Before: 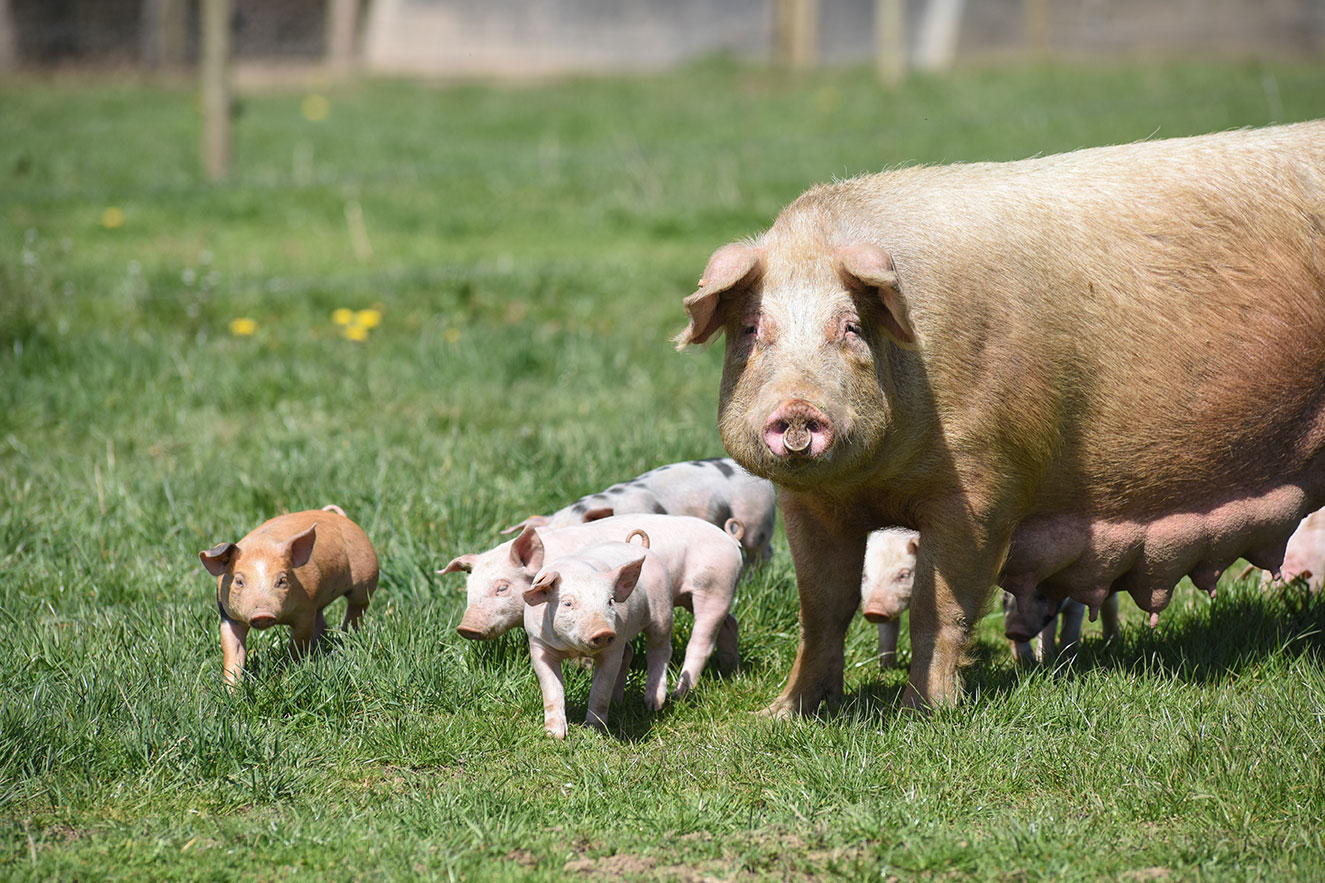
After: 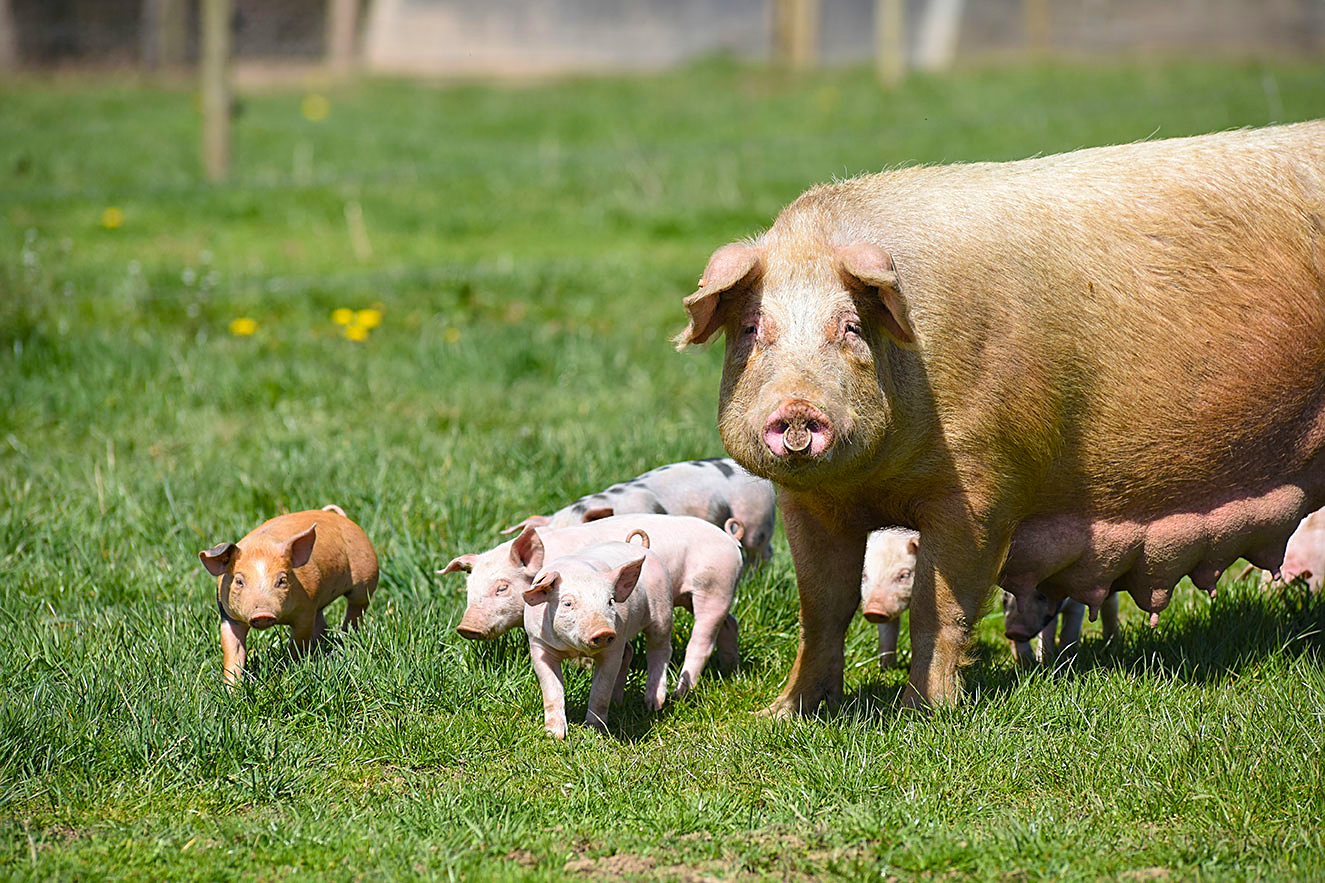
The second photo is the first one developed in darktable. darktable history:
sharpen: on, module defaults
color balance rgb: perceptual saturation grading › global saturation 25%, global vibrance 20%
